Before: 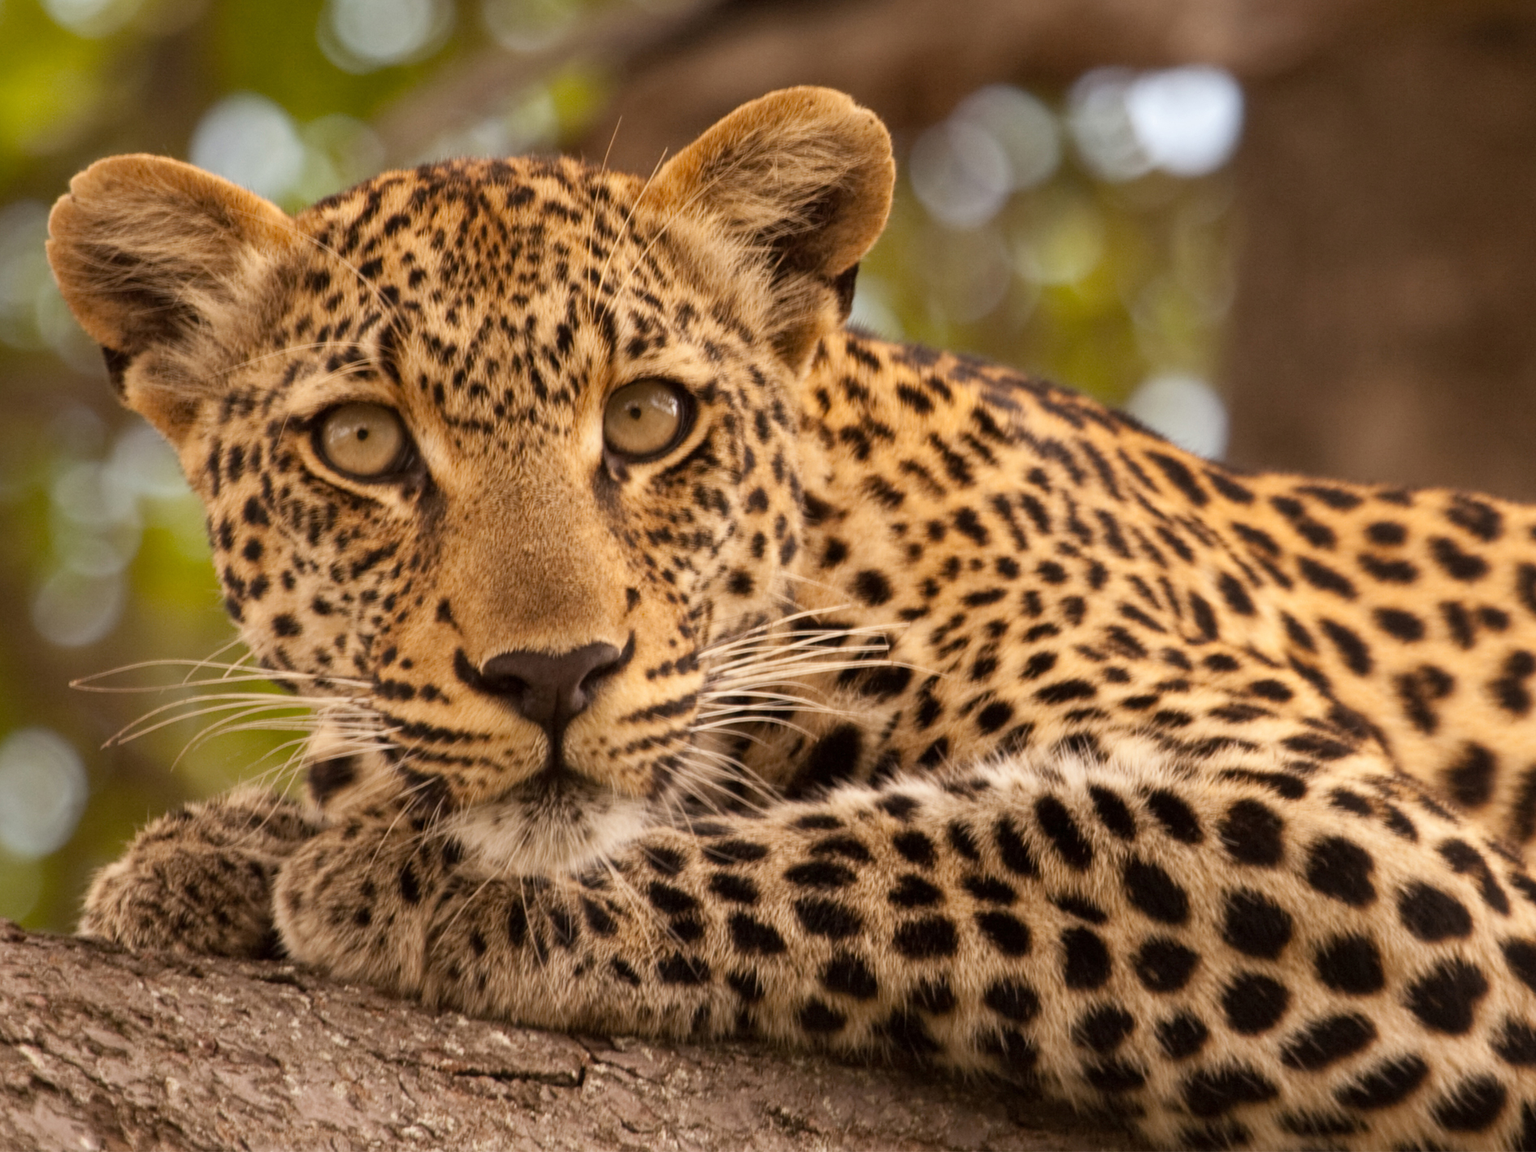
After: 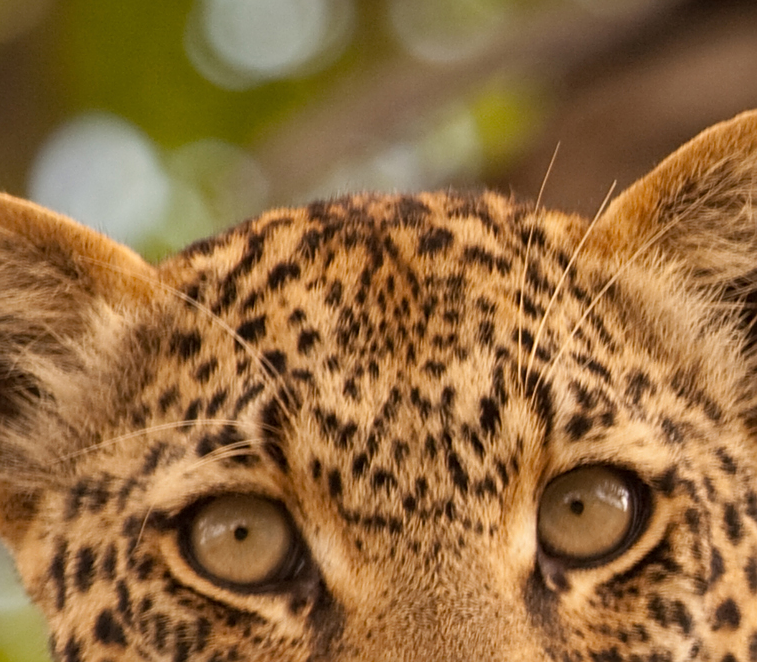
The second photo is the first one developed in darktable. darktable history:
crop and rotate: left 10.891%, top 0.115%, right 49.012%, bottom 53.106%
sharpen: amount 0.489
